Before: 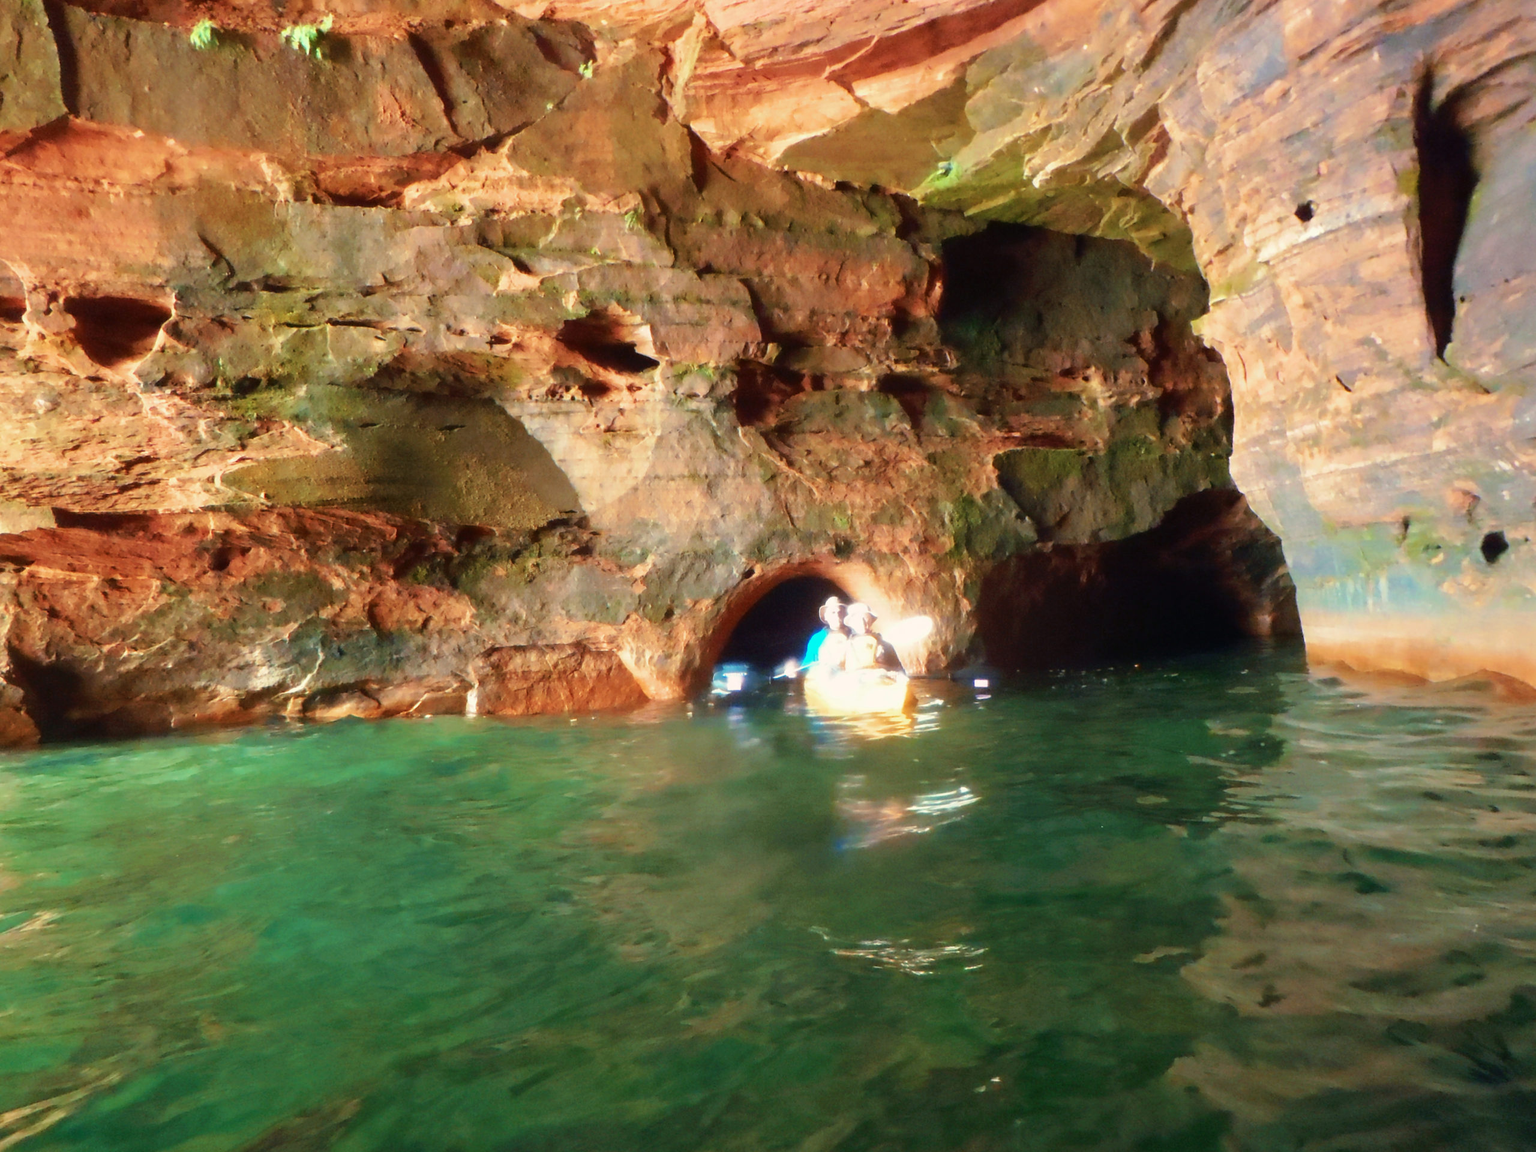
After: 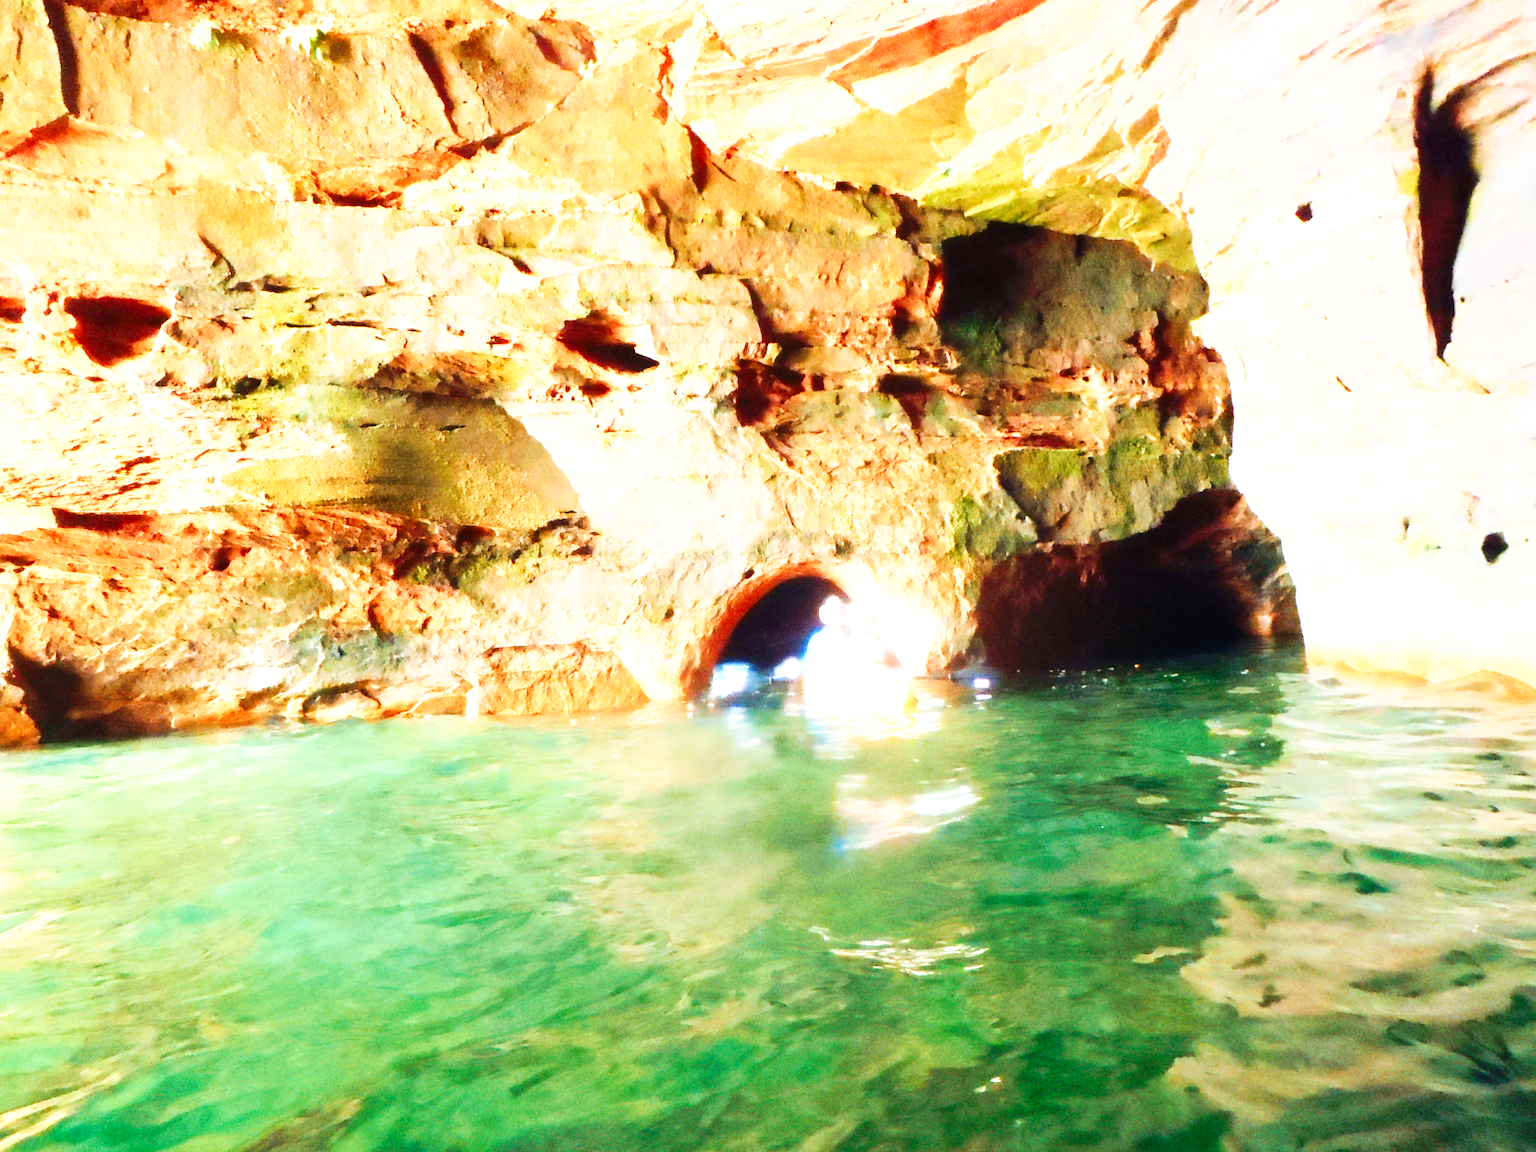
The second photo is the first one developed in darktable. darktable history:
base curve: curves: ch0 [(0, 0) (0.007, 0.004) (0.027, 0.03) (0.046, 0.07) (0.207, 0.54) (0.442, 0.872) (0.673, 0.972) (1, 1)], preserve colors none
exposure: black level correction 0, exposure 1.107 EV, compensate highlight preservation false
